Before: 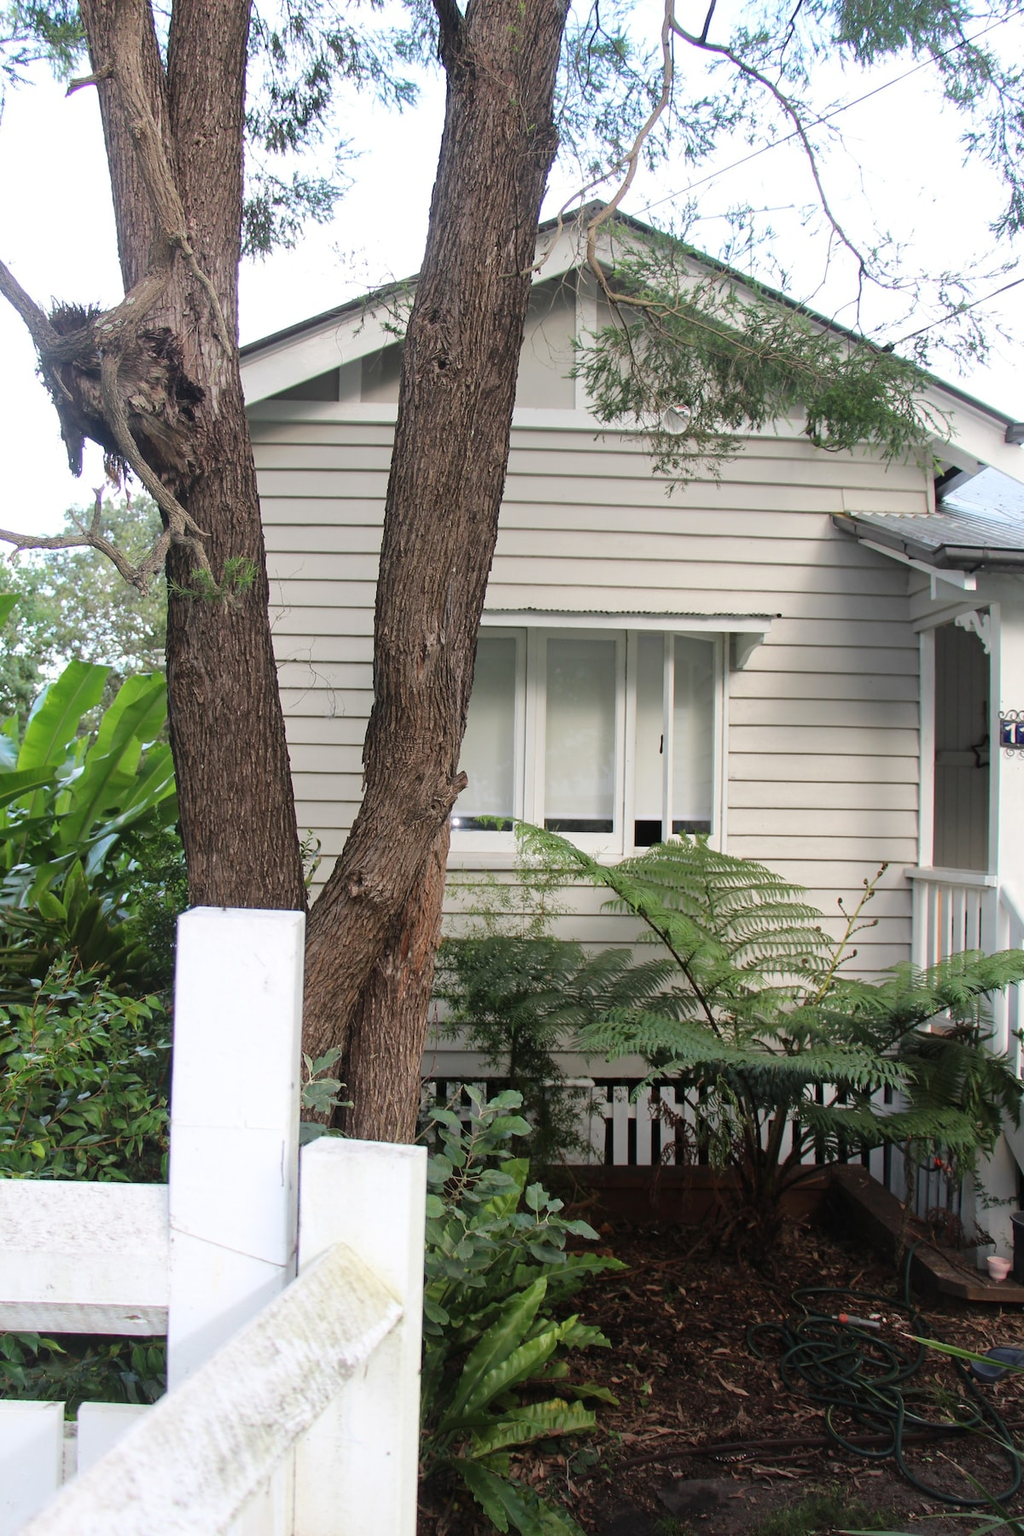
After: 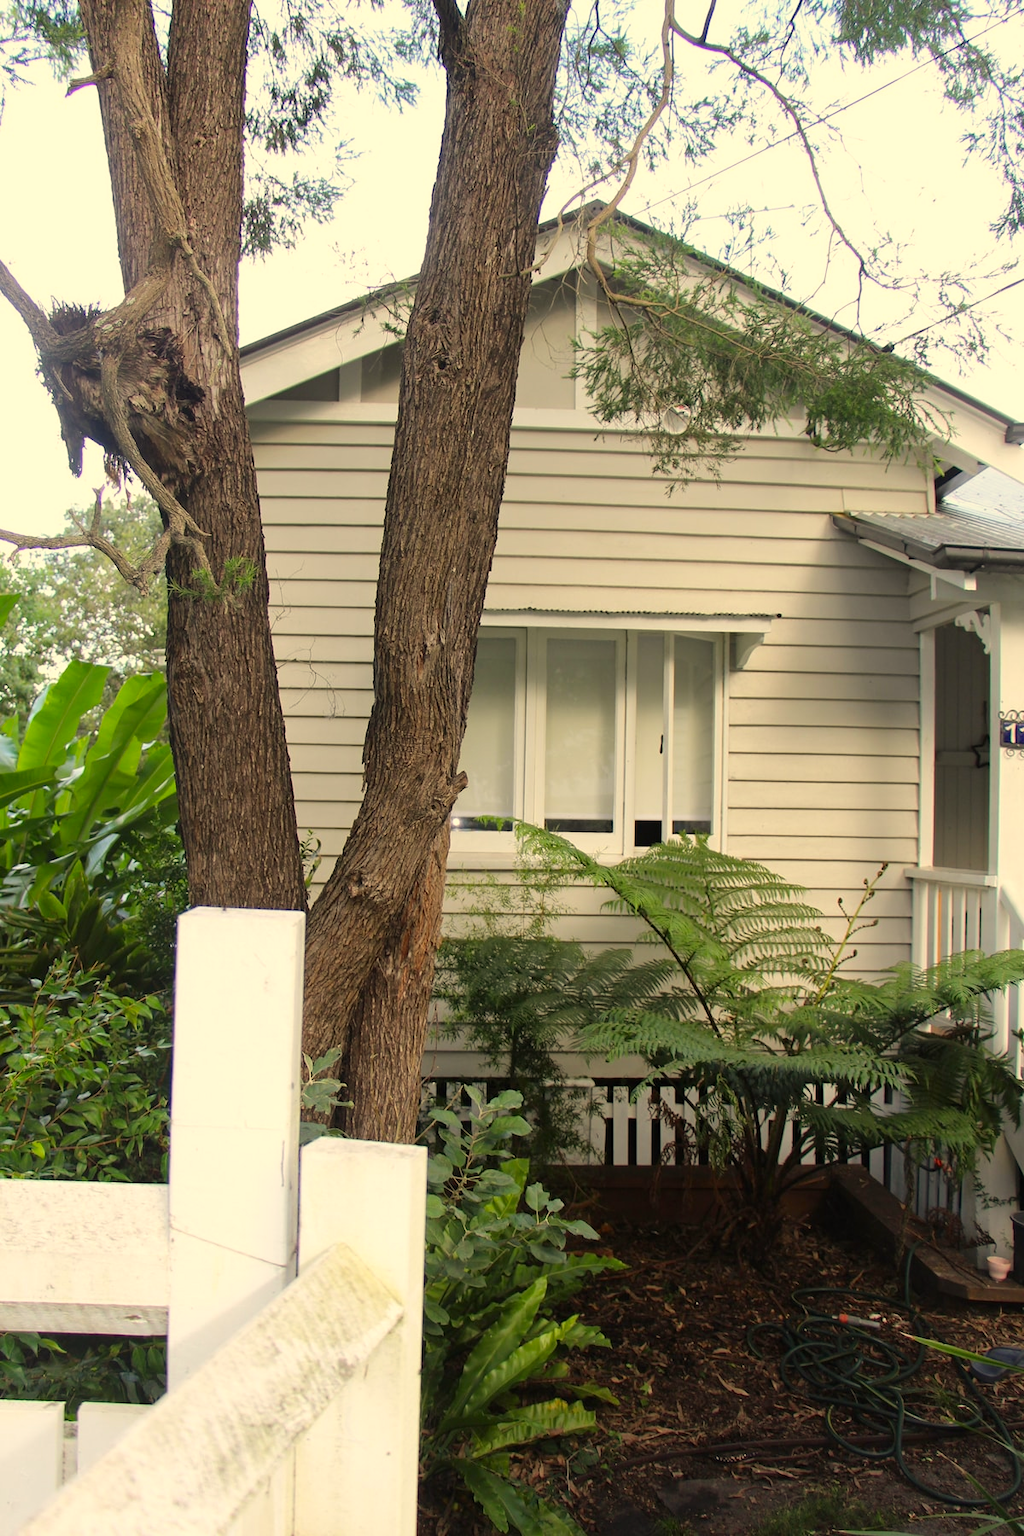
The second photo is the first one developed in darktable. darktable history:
color correction: highlights a* 2.34, highlights b* 22.58
contrast brightness saturation: saturation 0.101
